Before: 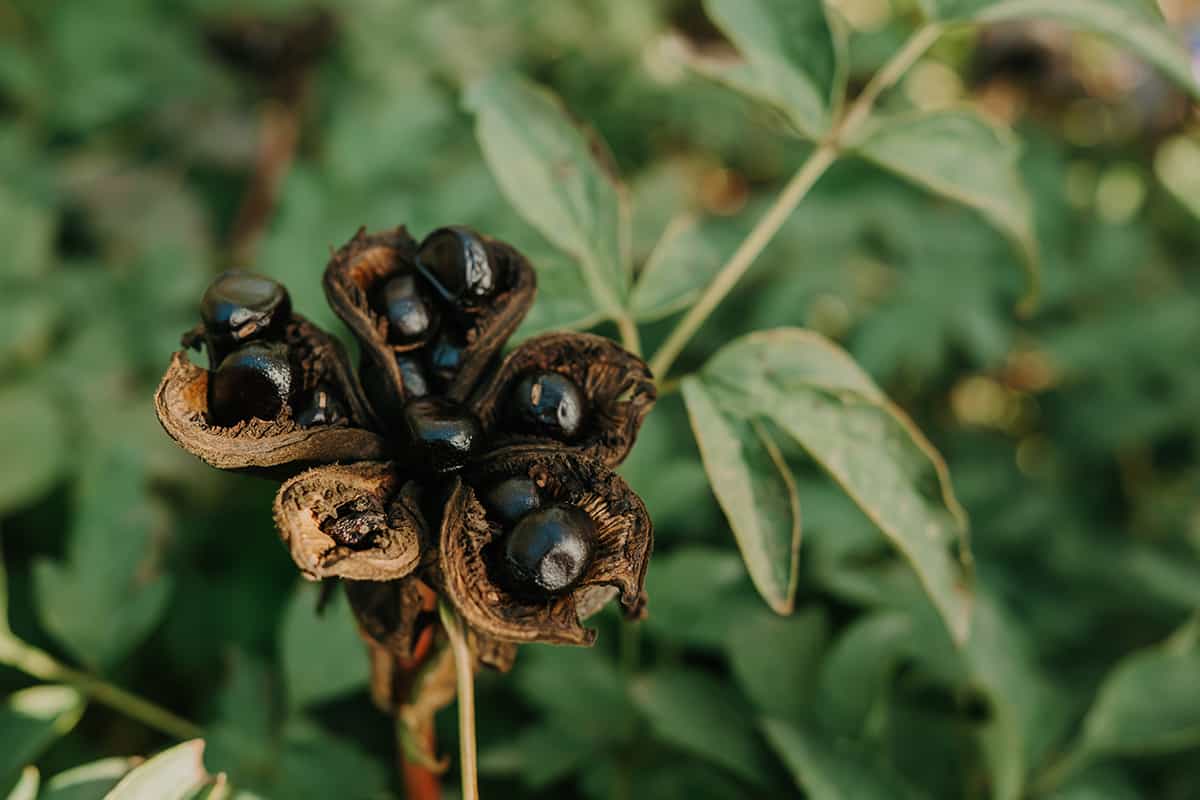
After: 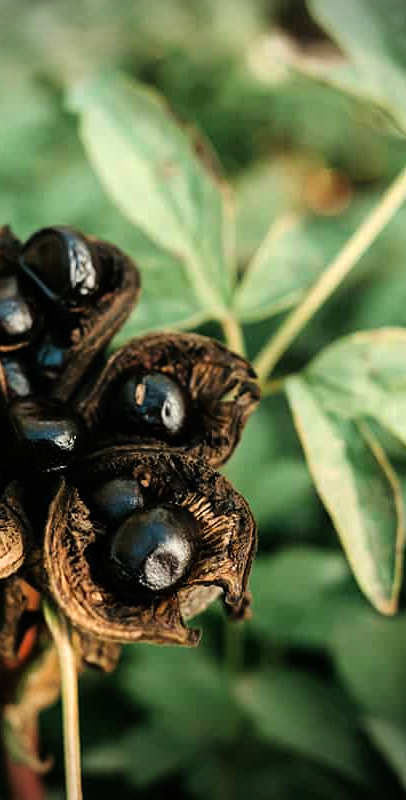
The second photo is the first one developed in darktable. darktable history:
crop: left 33.03%, right 33.123%
vignetting: brightness -0.682
tone equalizer: -8 EV -1.07 EV, -7 EV -0.993 EV, -6 EV -0.902 EV, -5 EV -0.595 EV, -3 EV 0.547 EV, -2 EV 0.839 EV, -1 EV 1 EV, +0 EV 1.07 EV
